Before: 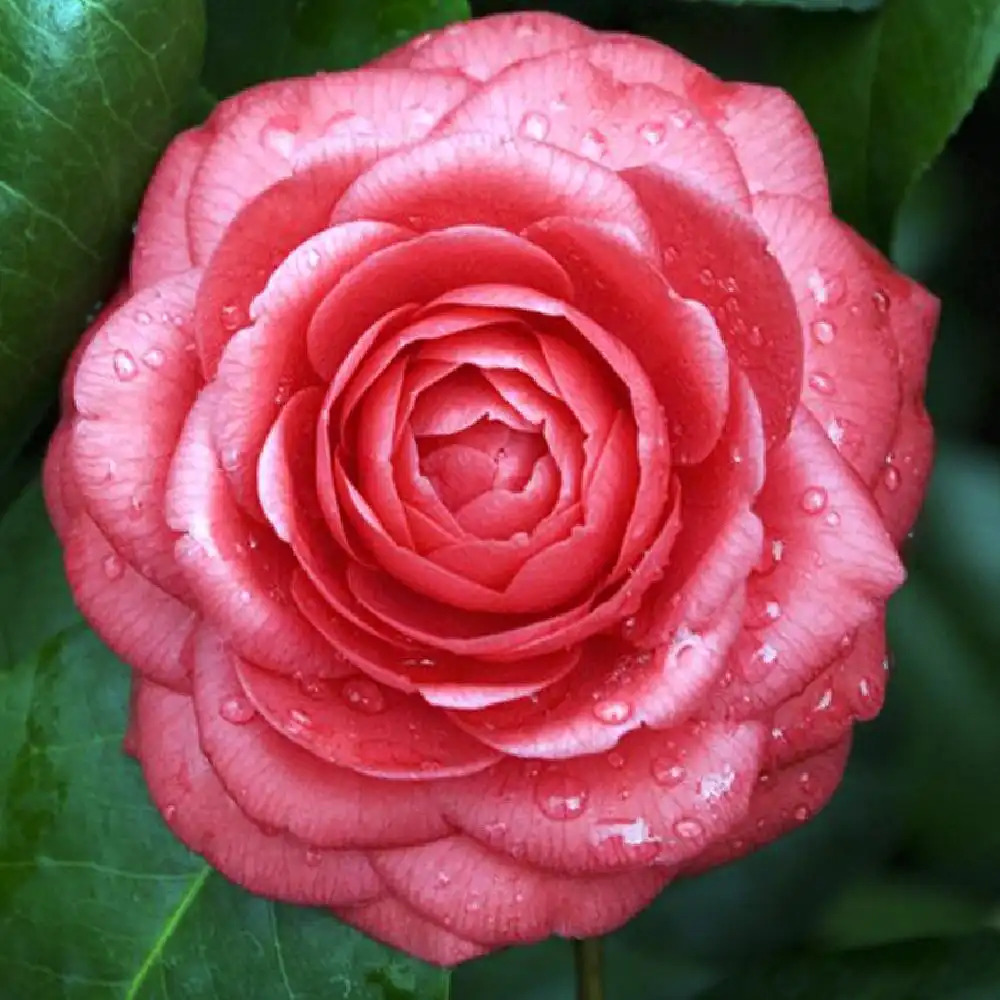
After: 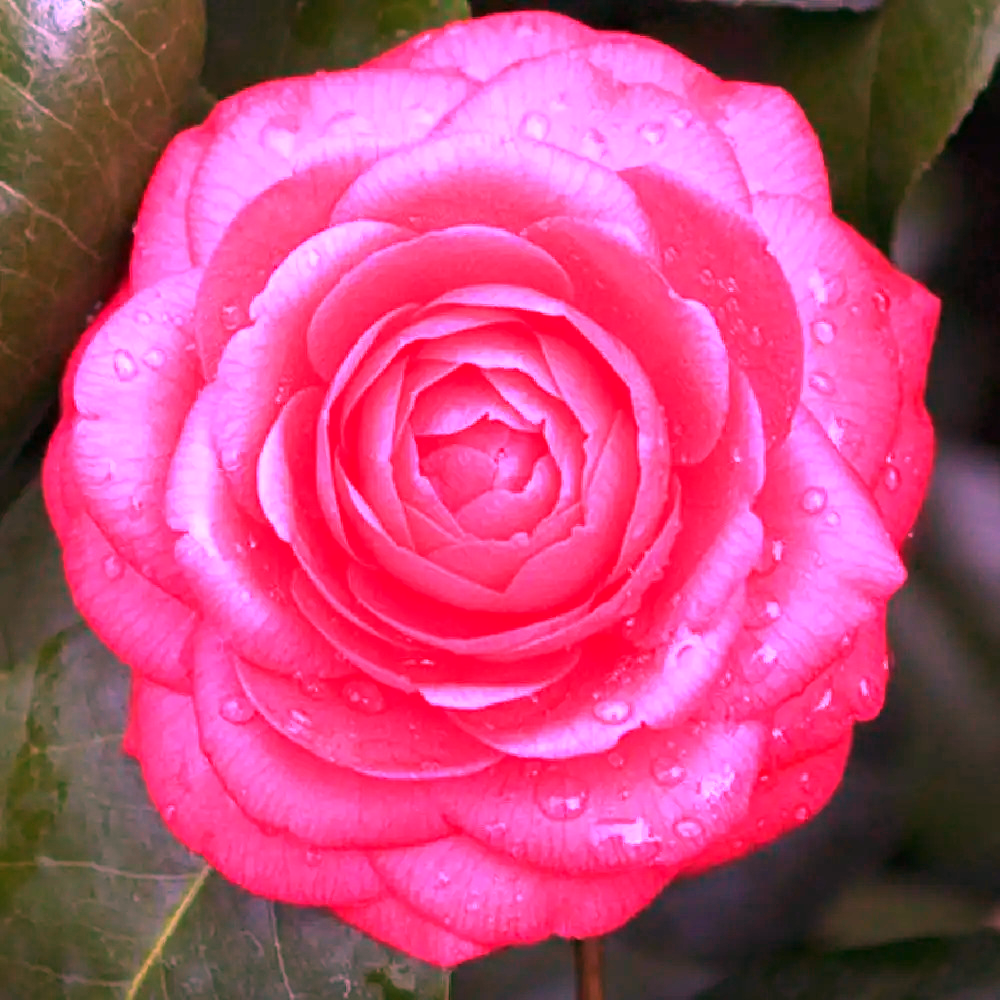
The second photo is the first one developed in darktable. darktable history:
white balance: red 2.393, blue 1.224
color calibration: output R [0.999, 0.026, -0.11, 0], output G [-0.019, 1.037, -0.099, 0], output B [0.022, -0.023, 0.902, 0], illuminant custom, x 0.367, y 0.392, temperature 4437.75 K, clip negative RGB from gamut false
